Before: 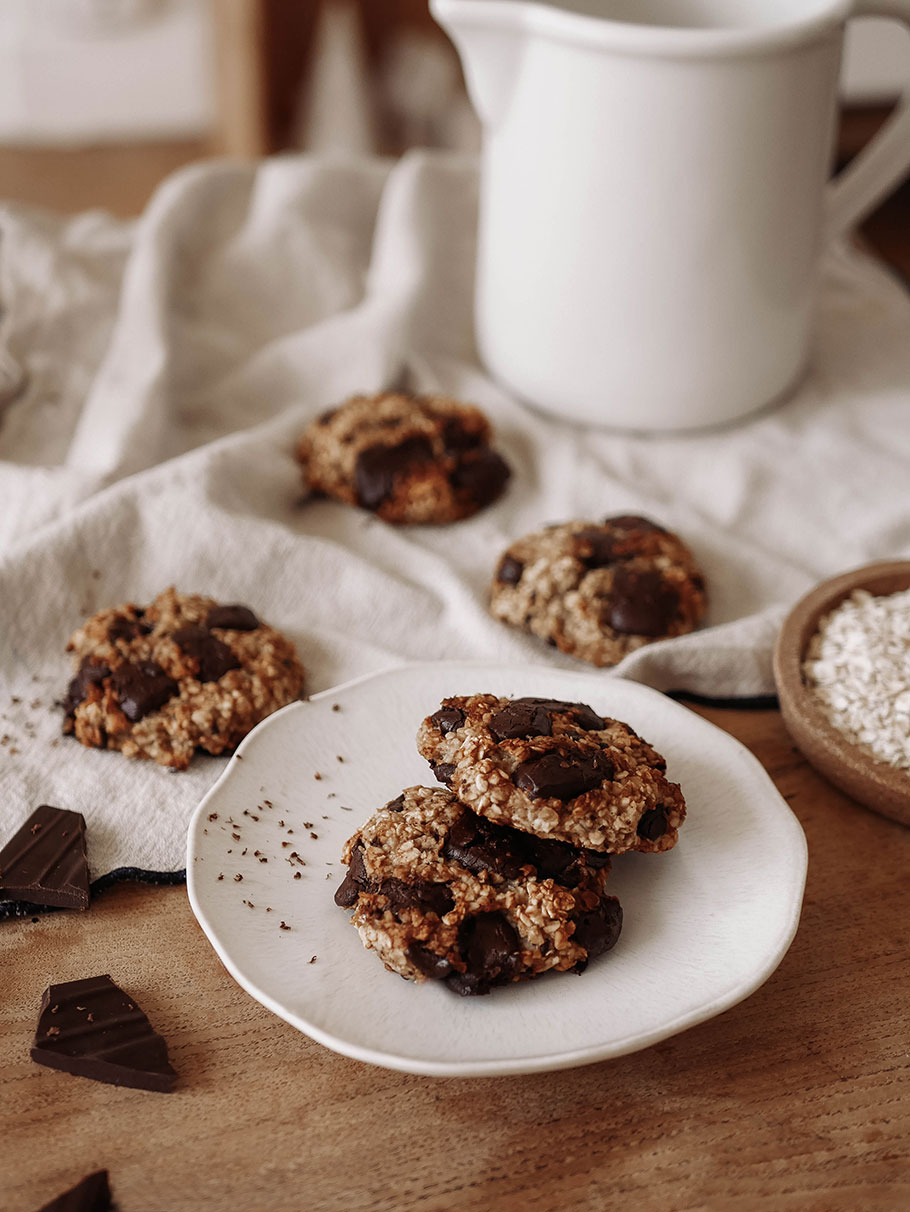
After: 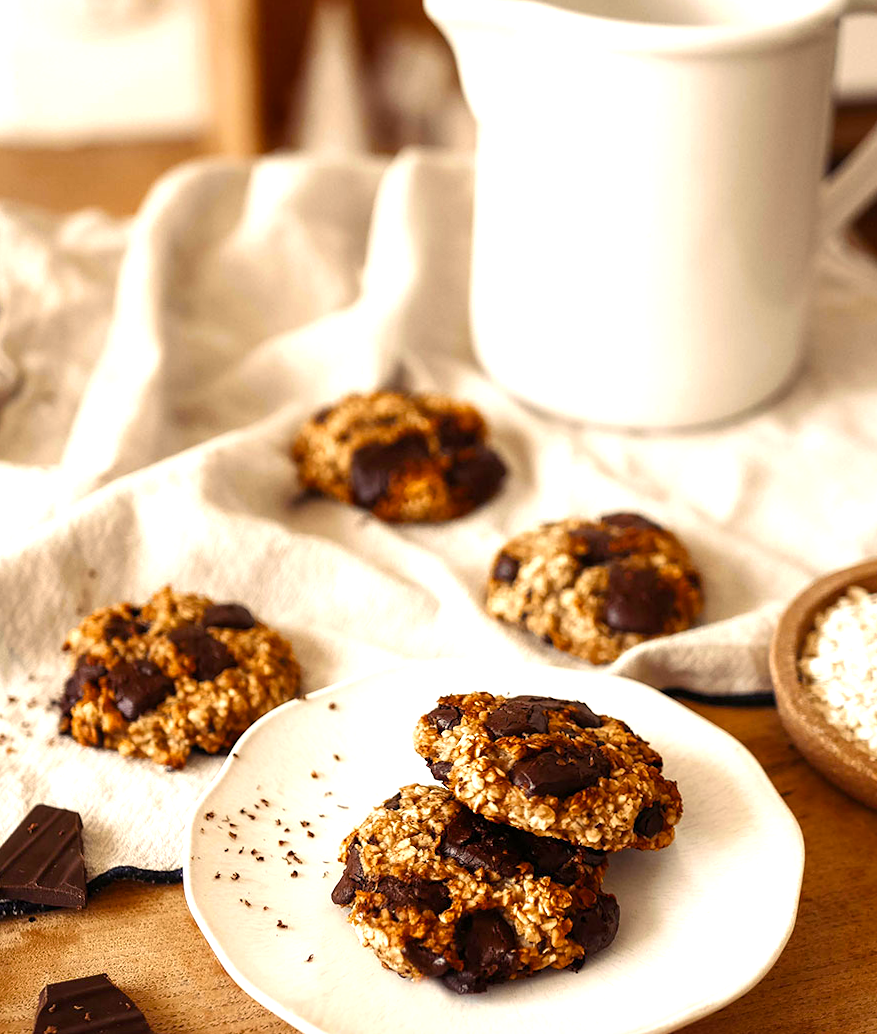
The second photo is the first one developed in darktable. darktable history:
exposure: black level correction -0.002, exposure 0.714 EV, compensate exposure bias true, compensate highlight preservation false
crop and rotate: angle 0.167°, left 0.331%, right 2.876%, bottom 14.324%
color balance rgb: highlights gain › chroma 3.067%, highlights gain › hue 77.65°, global offset › luminance -0.467%, linear chroma grading › shadows 16.446%, perceptual saturation grading › global saturation 25.615%, perceptual brilliance grading › highlights 11.446%, global vibrance 14.978%
